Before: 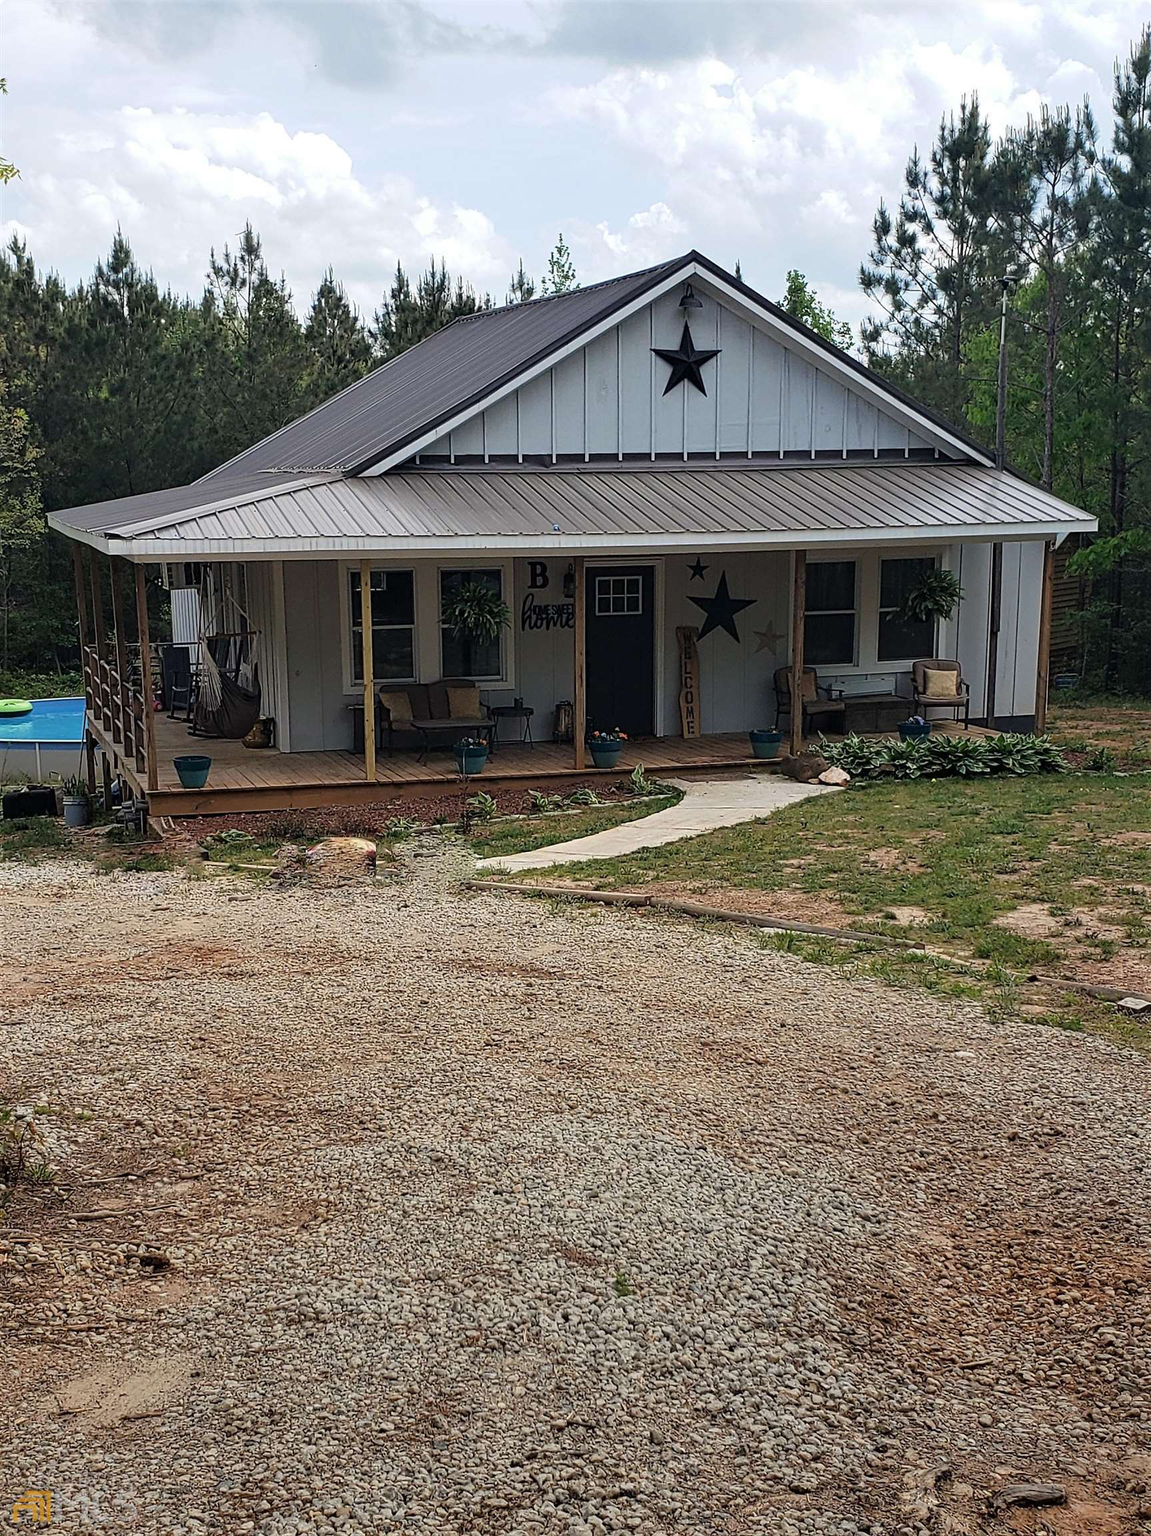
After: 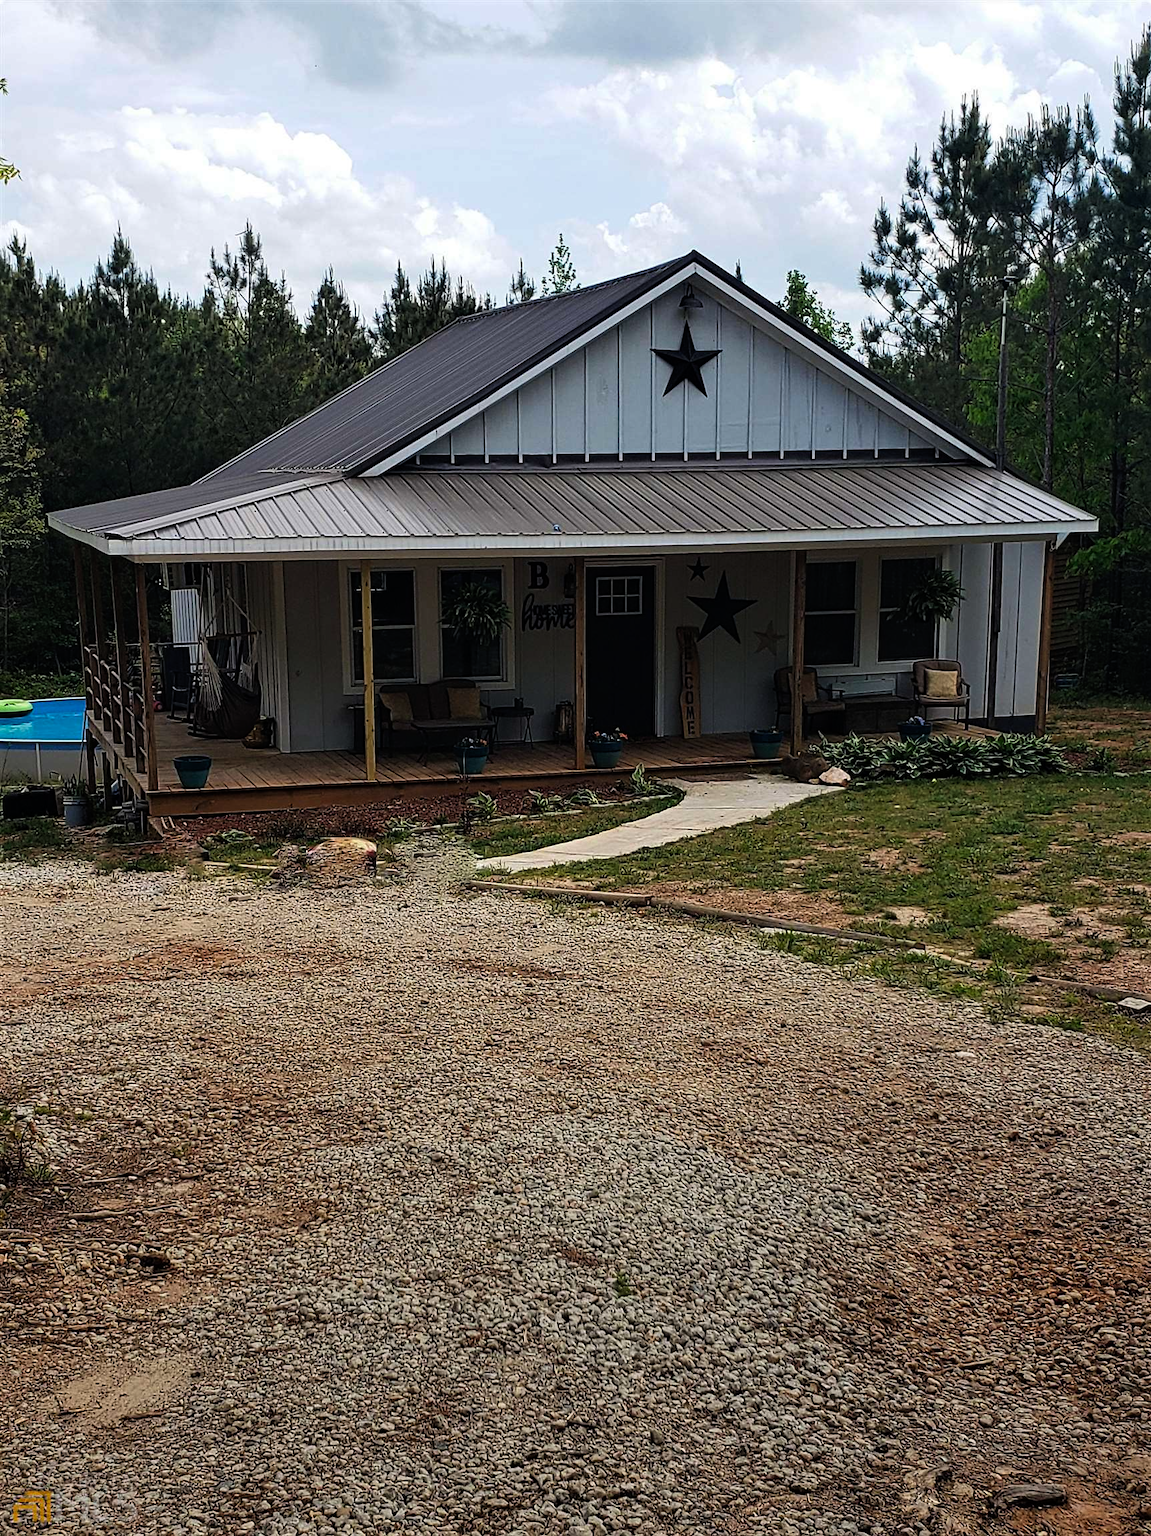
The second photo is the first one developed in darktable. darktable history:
tone curve: curves: ch0 [(0, 0) (0.153, 0.06) (1, 1)], preserve colors none
